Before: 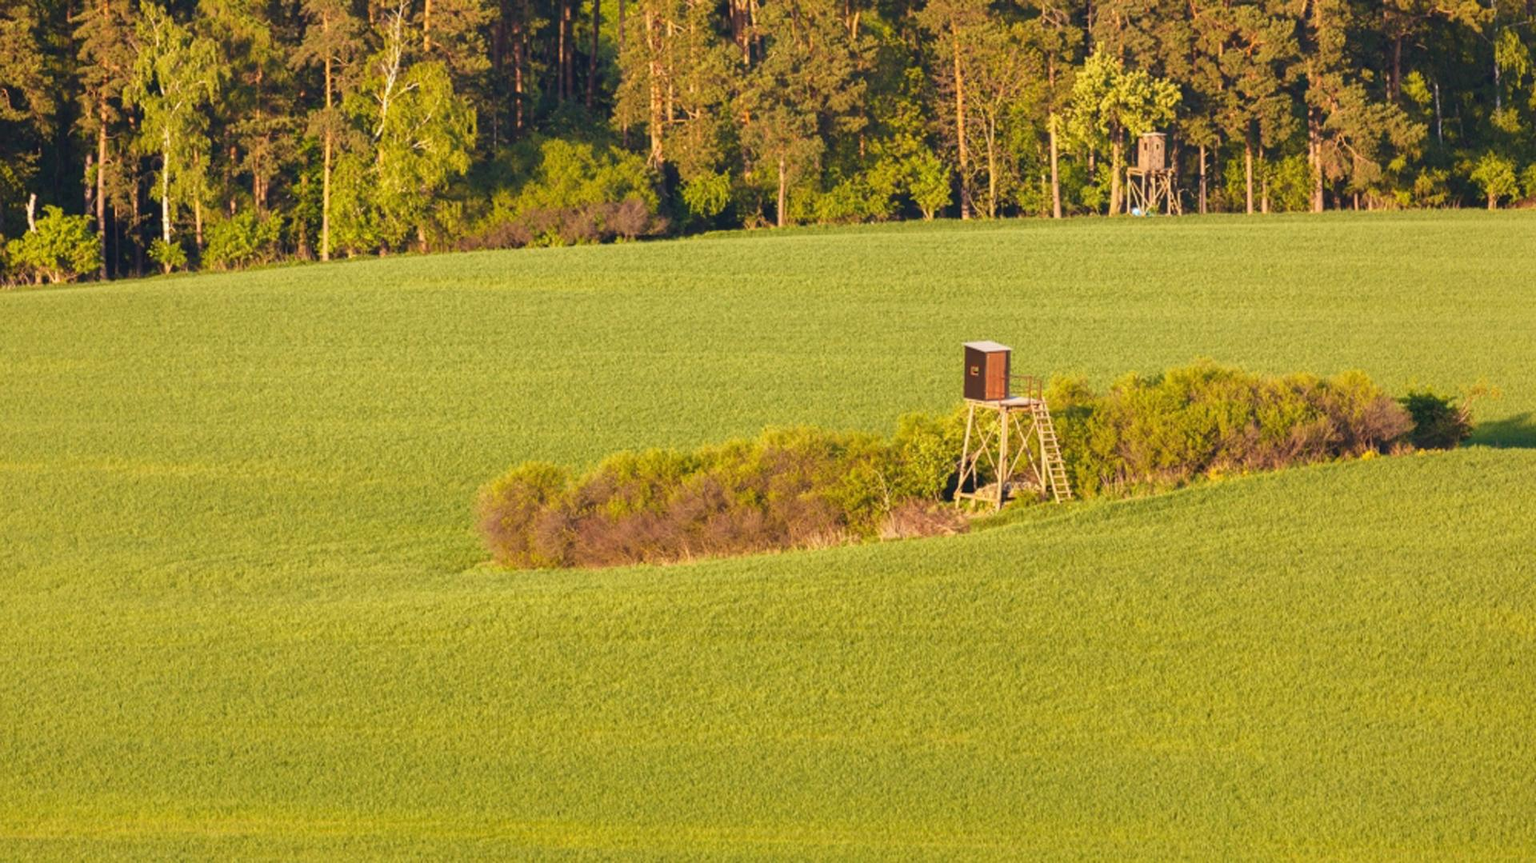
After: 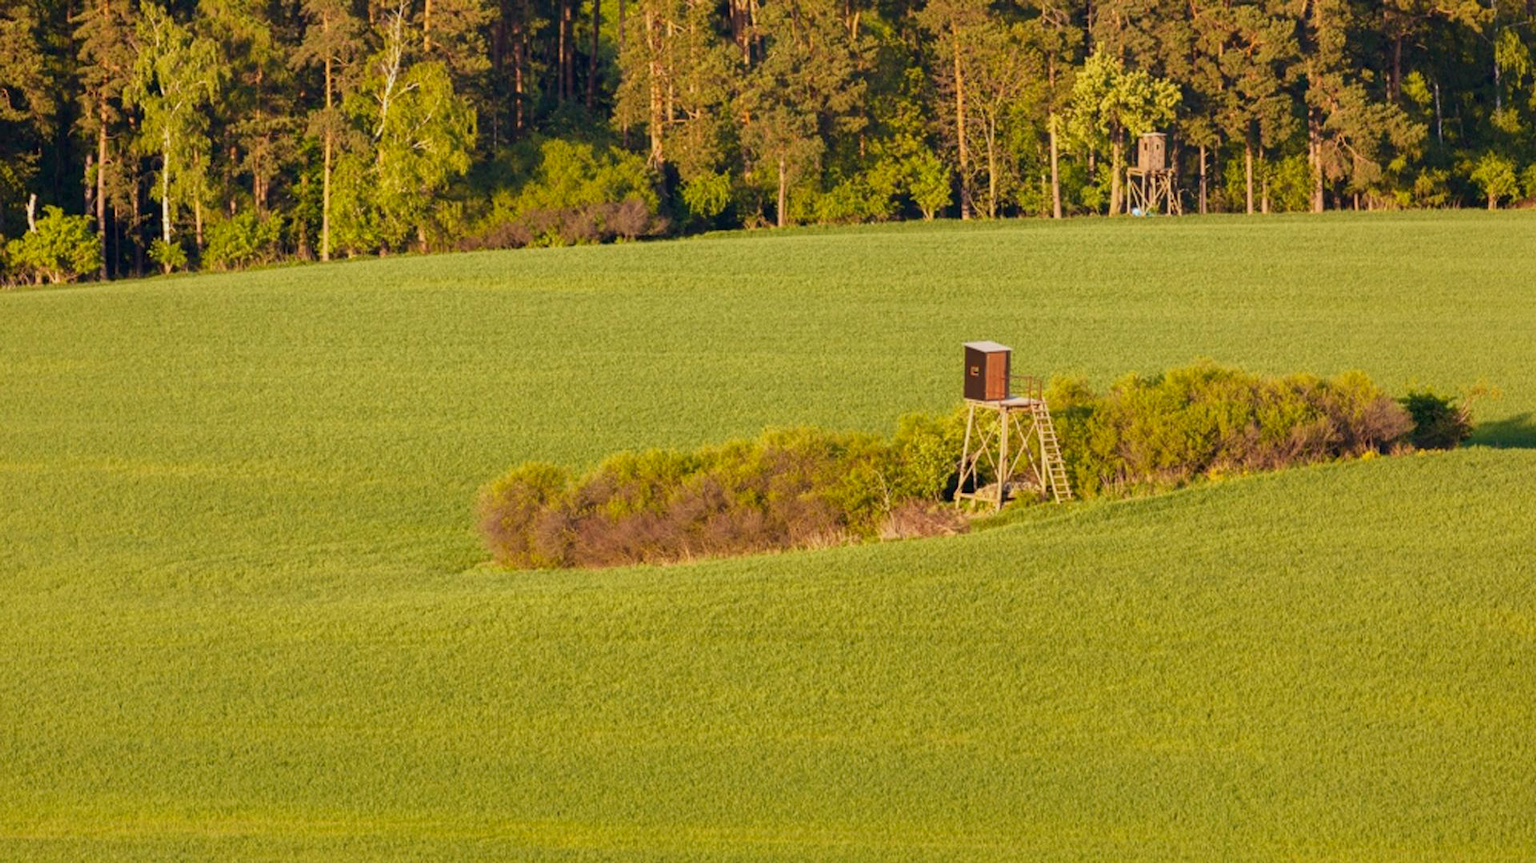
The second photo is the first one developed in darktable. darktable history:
exposure: black level correction 0.006, exposure -0.226 EV, compensate highlight preservation false
